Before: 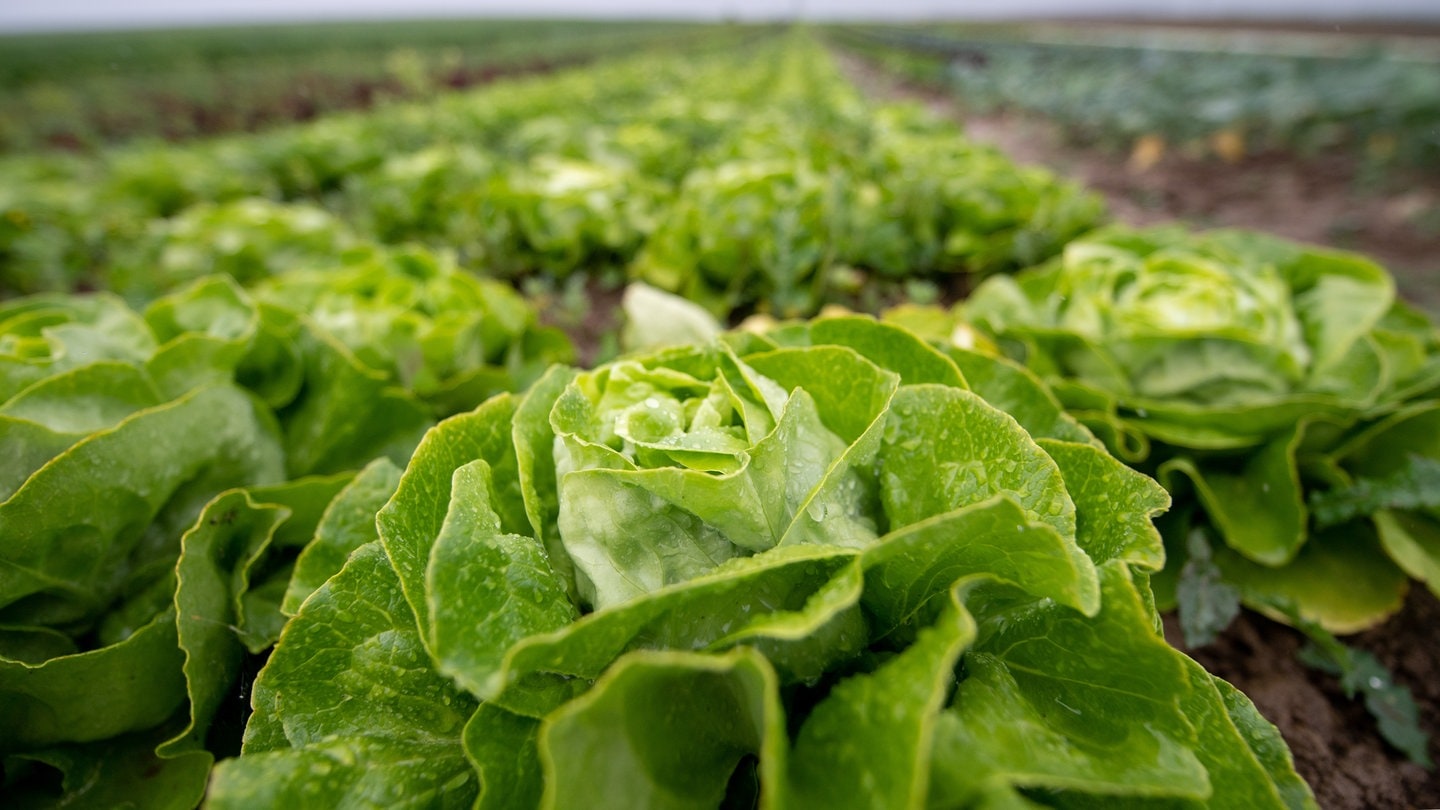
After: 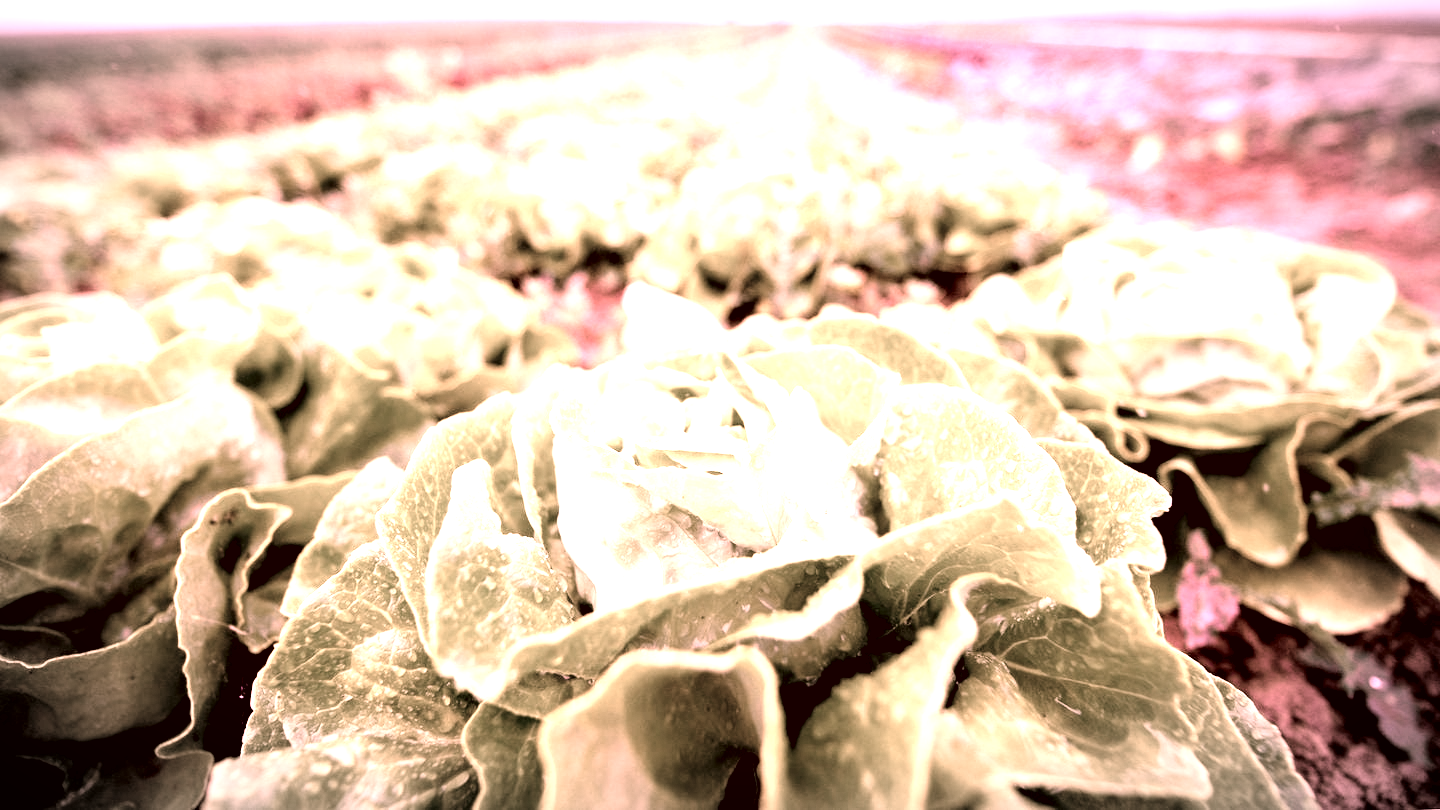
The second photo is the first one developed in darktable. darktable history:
tone curve: curves: ch0 [(0, 0) (0.004, 0.001) (0.133, 0.112) (0.325, 0.362) (0.832, 0.893) (1, 1)], color space Lab, linked channels, preserve colors none
levels: levels [0, 0.394, 0.787]
exposure: black level correction 0.012, compensate highlight preservation false
color correction: highlights a* -7.23, highlights b* -0.161, shadows a* 20.08, shadows b* 11.73
vignetting: fall-off start 87%, automatic ratio true
color zones: curves: ch1 [(0, 0.34) (0.143, 0.164) (0.286, 0.152) (0.429, 0.176) (0.571, 0.173) (0.714, 0.188) (0.857, 0.199) (1, 0.34)]
white balance: red 2.421, blue 1.533
